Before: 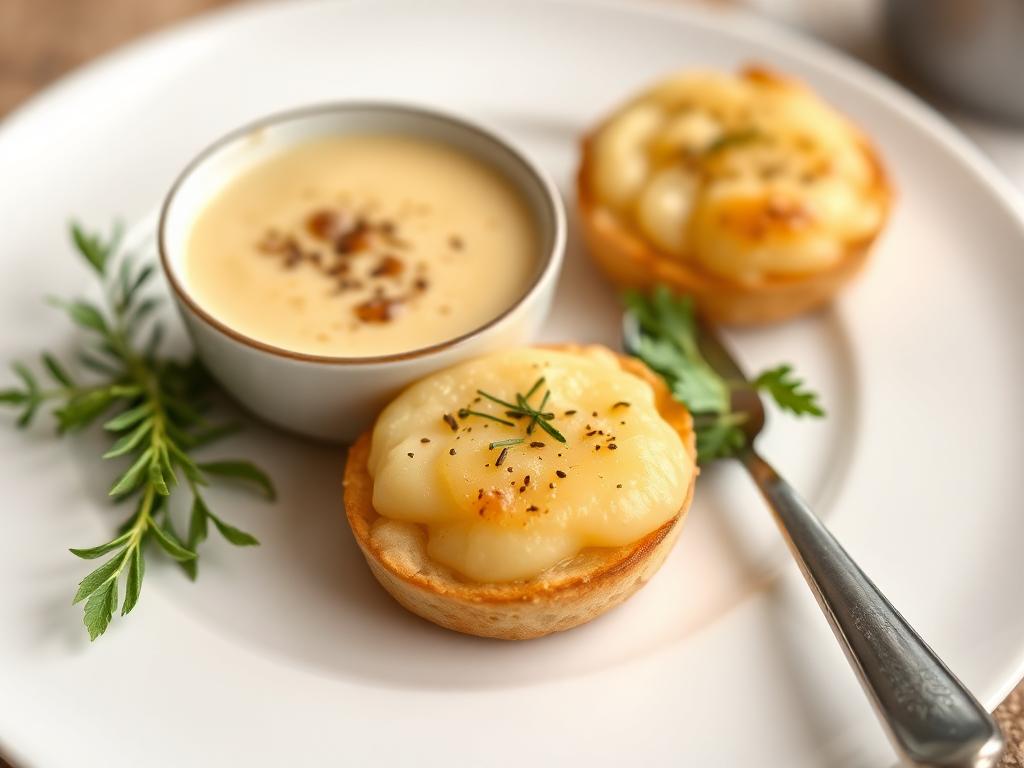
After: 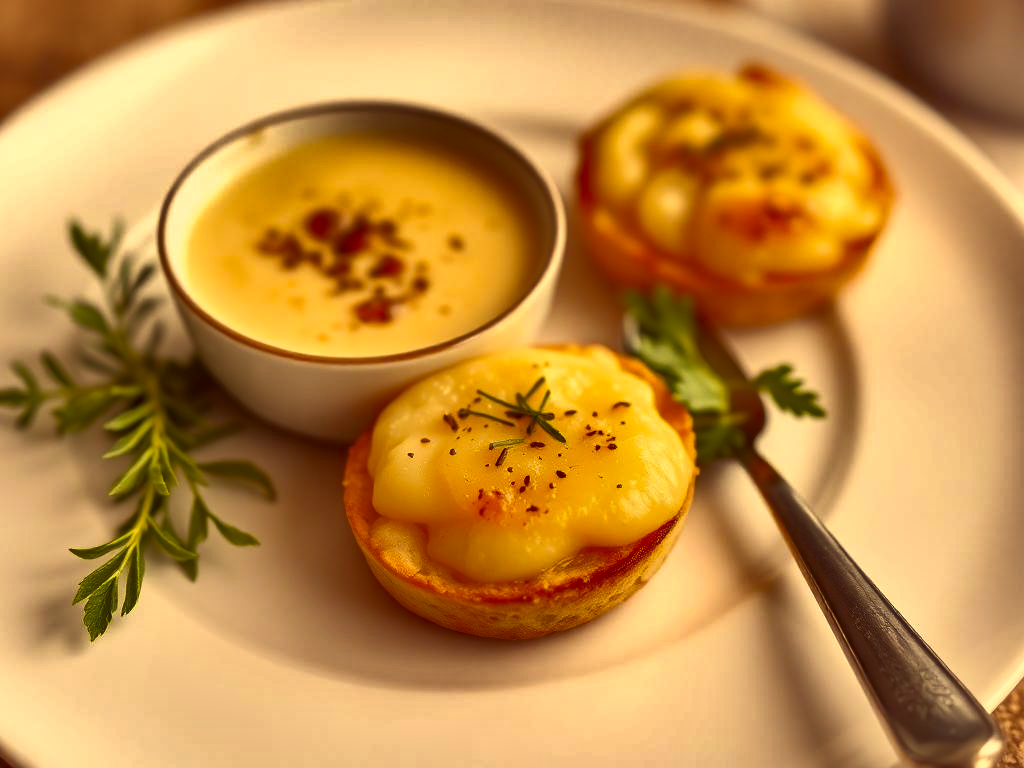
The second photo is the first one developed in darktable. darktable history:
color correction: highlights a* 10.12, highlights b* 39.25, shadows a* 14.12, shadows b* 3.18
shadows and highlights: shadows 24.47, highlights -76.96, highlights color adjustment 52.08%, soften with gaussian
